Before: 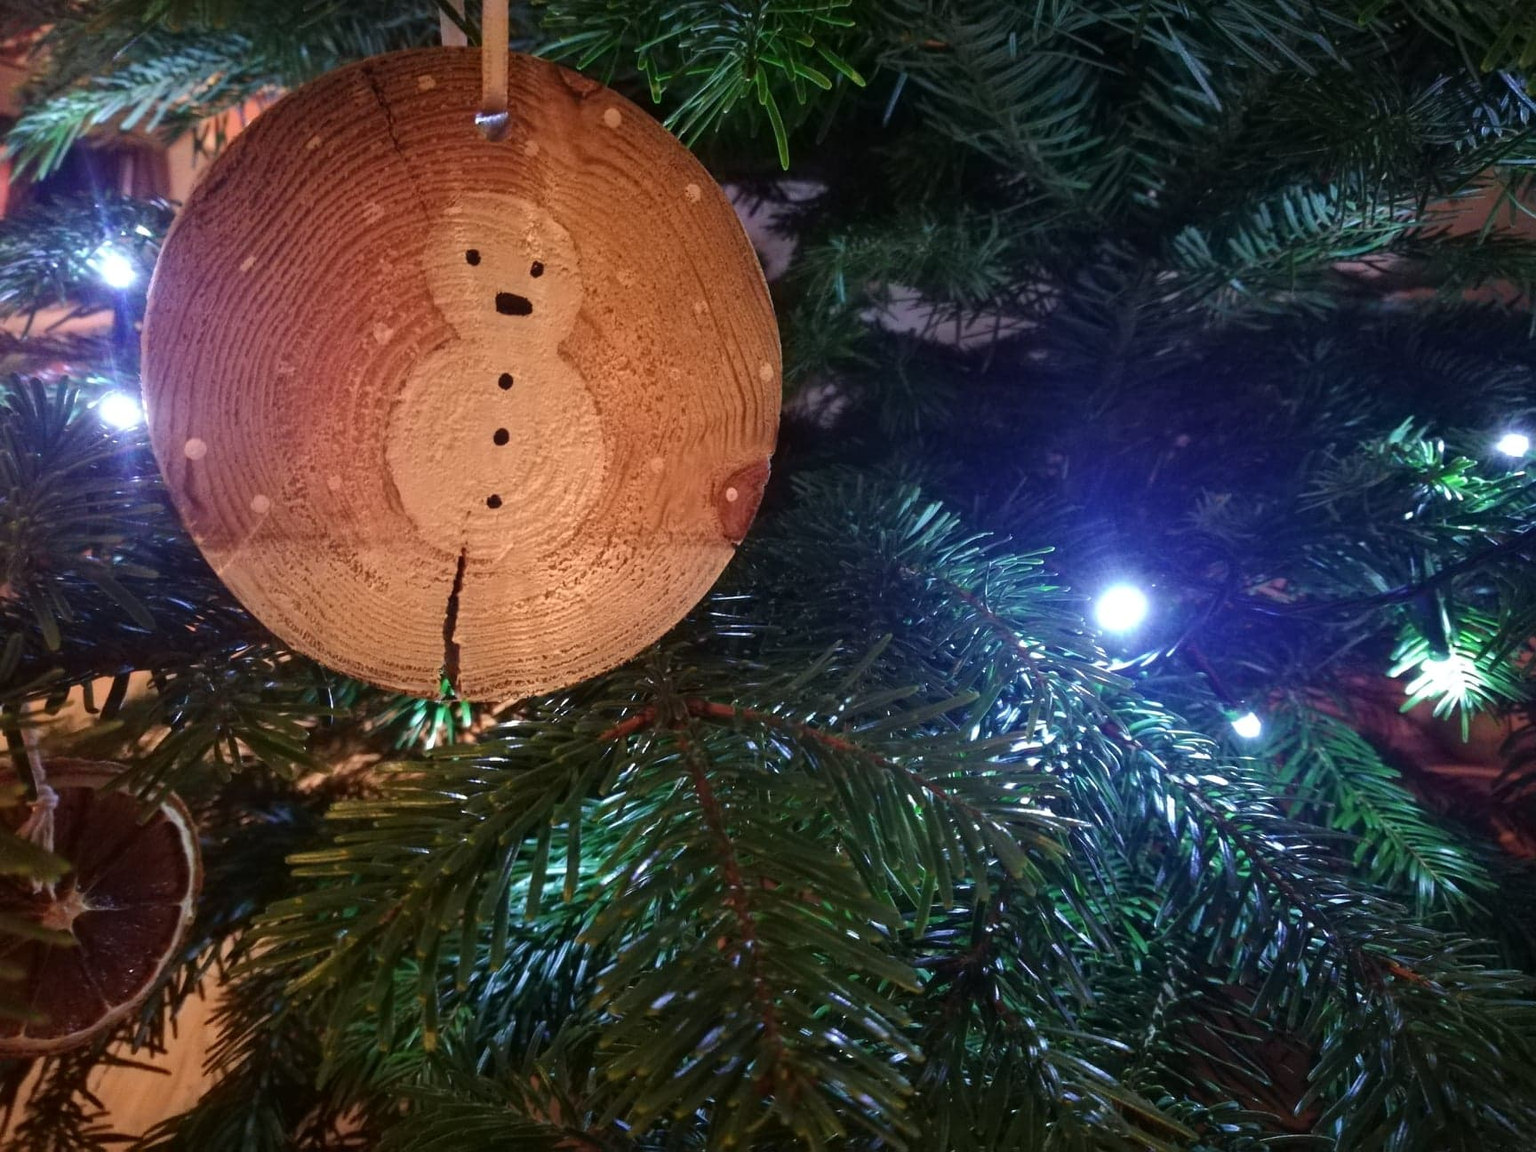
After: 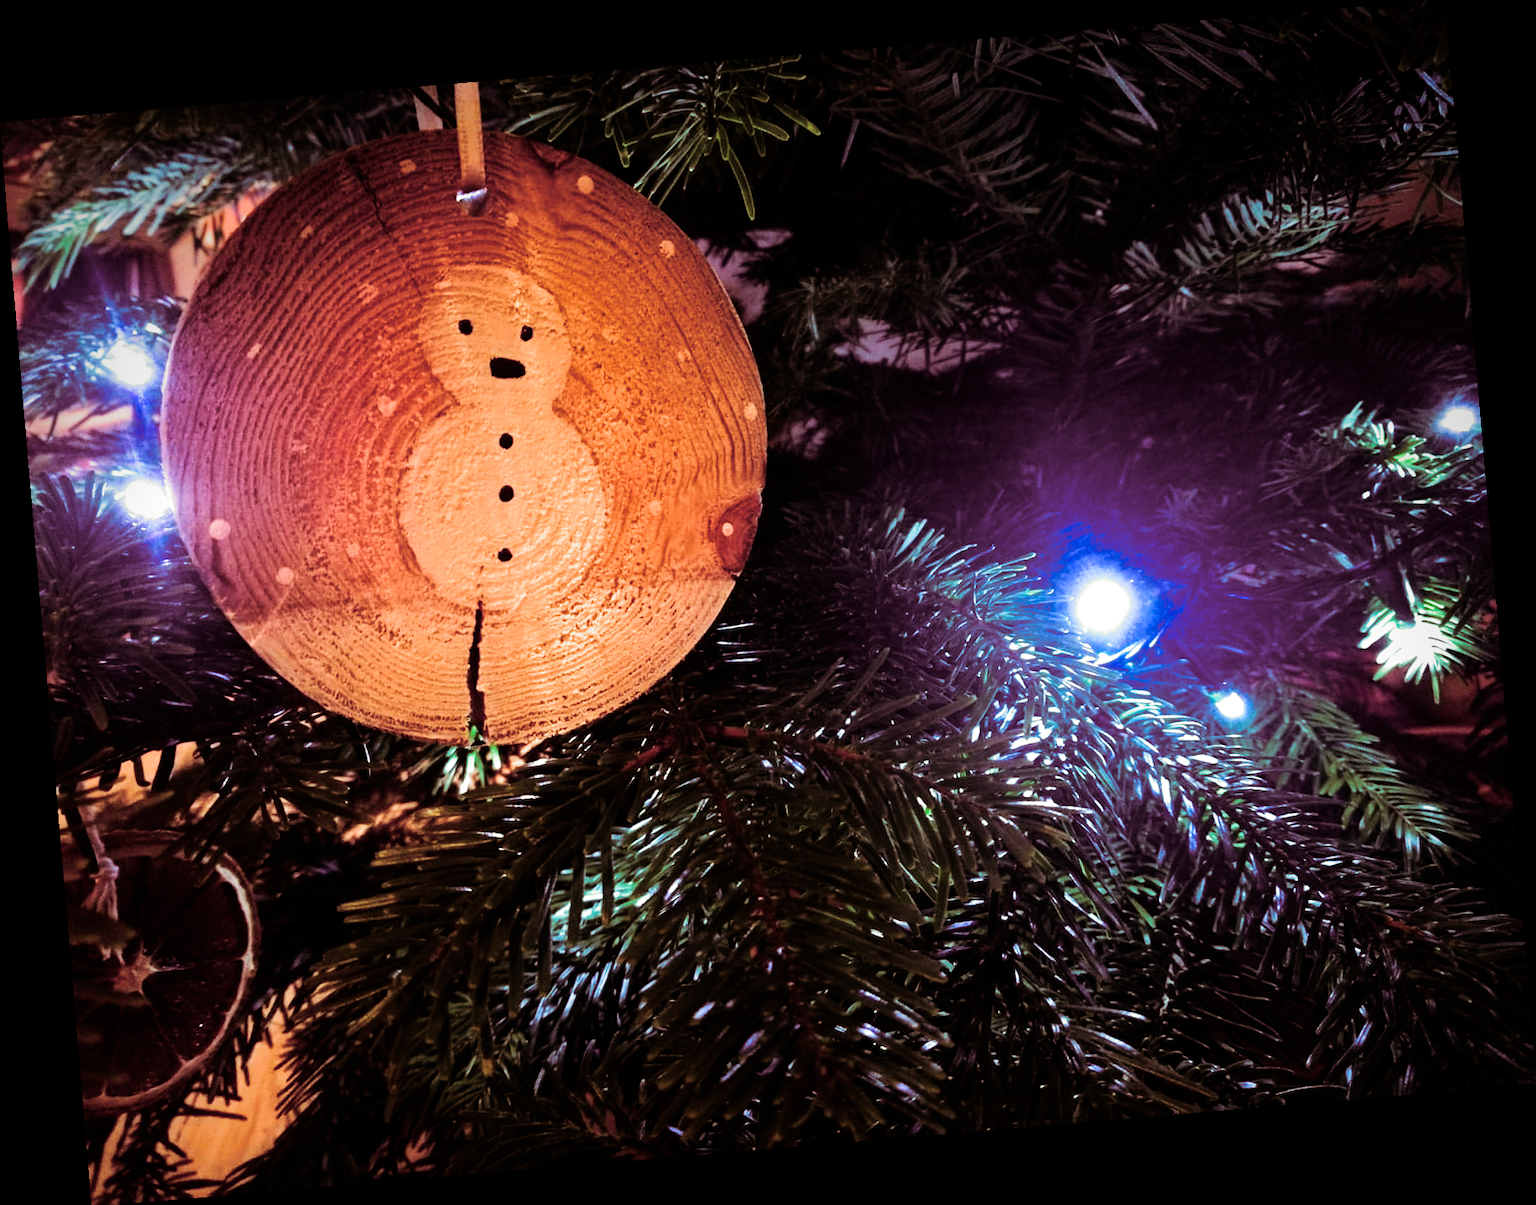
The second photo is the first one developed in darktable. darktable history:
color balance rgb: shadows lift › chroma 1%, shadows lift › hue 28.8°, power › hue 60°, highlights gain › chroma 1%, highlights gain › hue 60°, global offset › luminance 0.25%, perceptual saturation grading › highlights -20%, perceptual saturation grading › shadows 20%, perceptual brilliance grading › highlights 5%, perceptual brilliance grading › shadows -10%, global vibrance 19.67%
tone curve: curves: ch0 [(0, 0) (0.526, 0.642) (1, 1)], color space Lab, linked channels, preserve colors none
rotate and perspective: rotation -4.86°, automatic cropping off
split-toning: on, module defaults
filmic rgb: black relative exposure -8.2 EV, white relative exposure 2.2 EV, threshold 3 EV, hardness 7.11, latitude 75%, contrast 1.325, highlights saturation mix -2%, shadows ↔ highlights balance 30%, preserve chrominance no, color science v5 (2021), contrast in shadows safe, contrast in highlights safe, enable highlight reconstruction true
vignetting: brightness -0.629, saturation -0.007, center (-0.028, 0.239)
